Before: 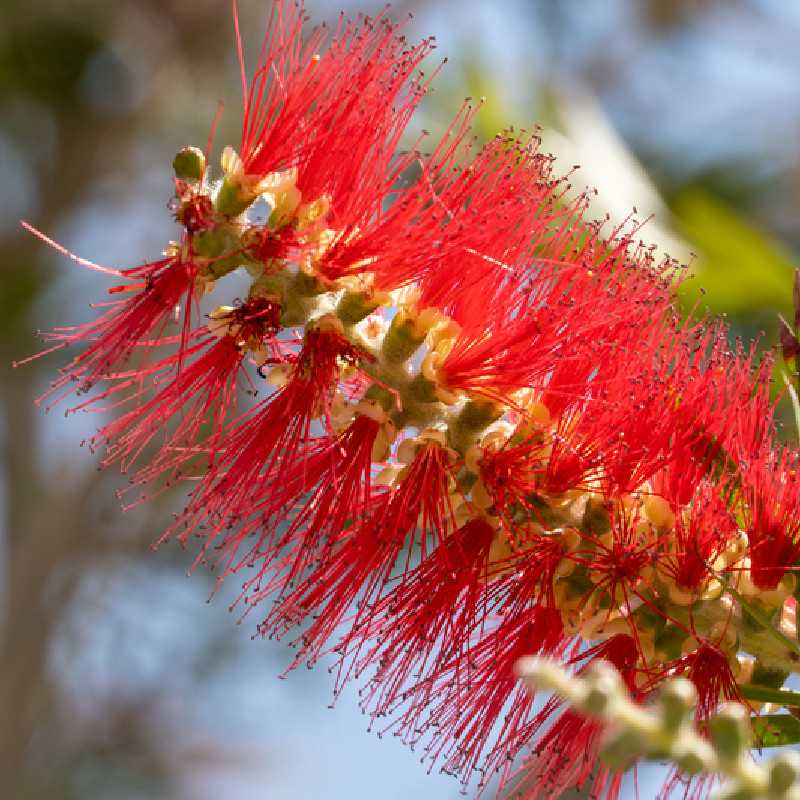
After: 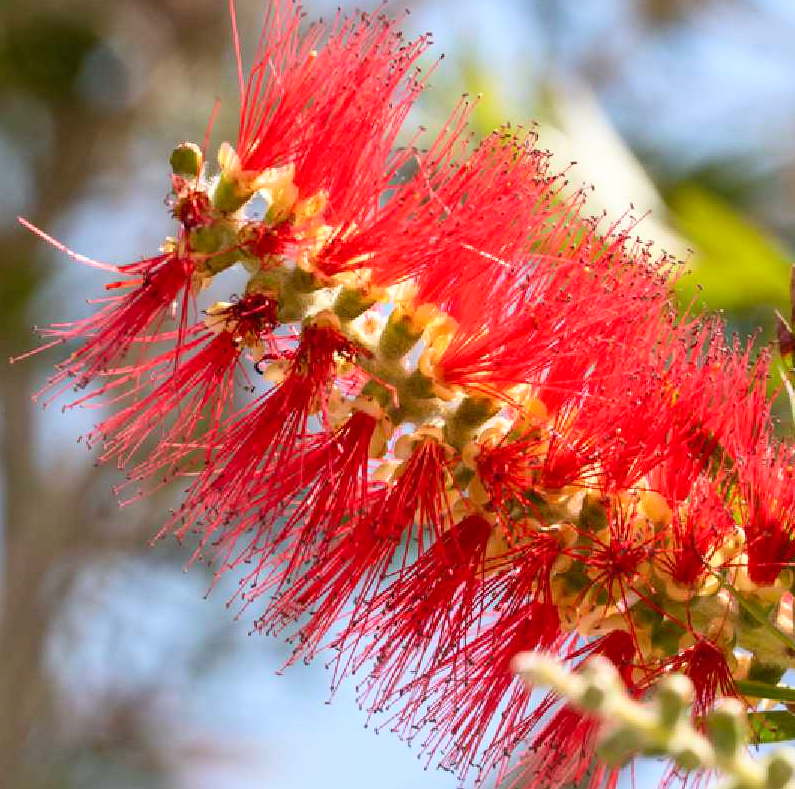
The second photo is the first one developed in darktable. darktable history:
contrast brightness saturation: contrast 0.196, brightness 0.153, saturation 0.143
crop: left 0.423%, top 0.53%, right 0.135%, bottom 0.769%
